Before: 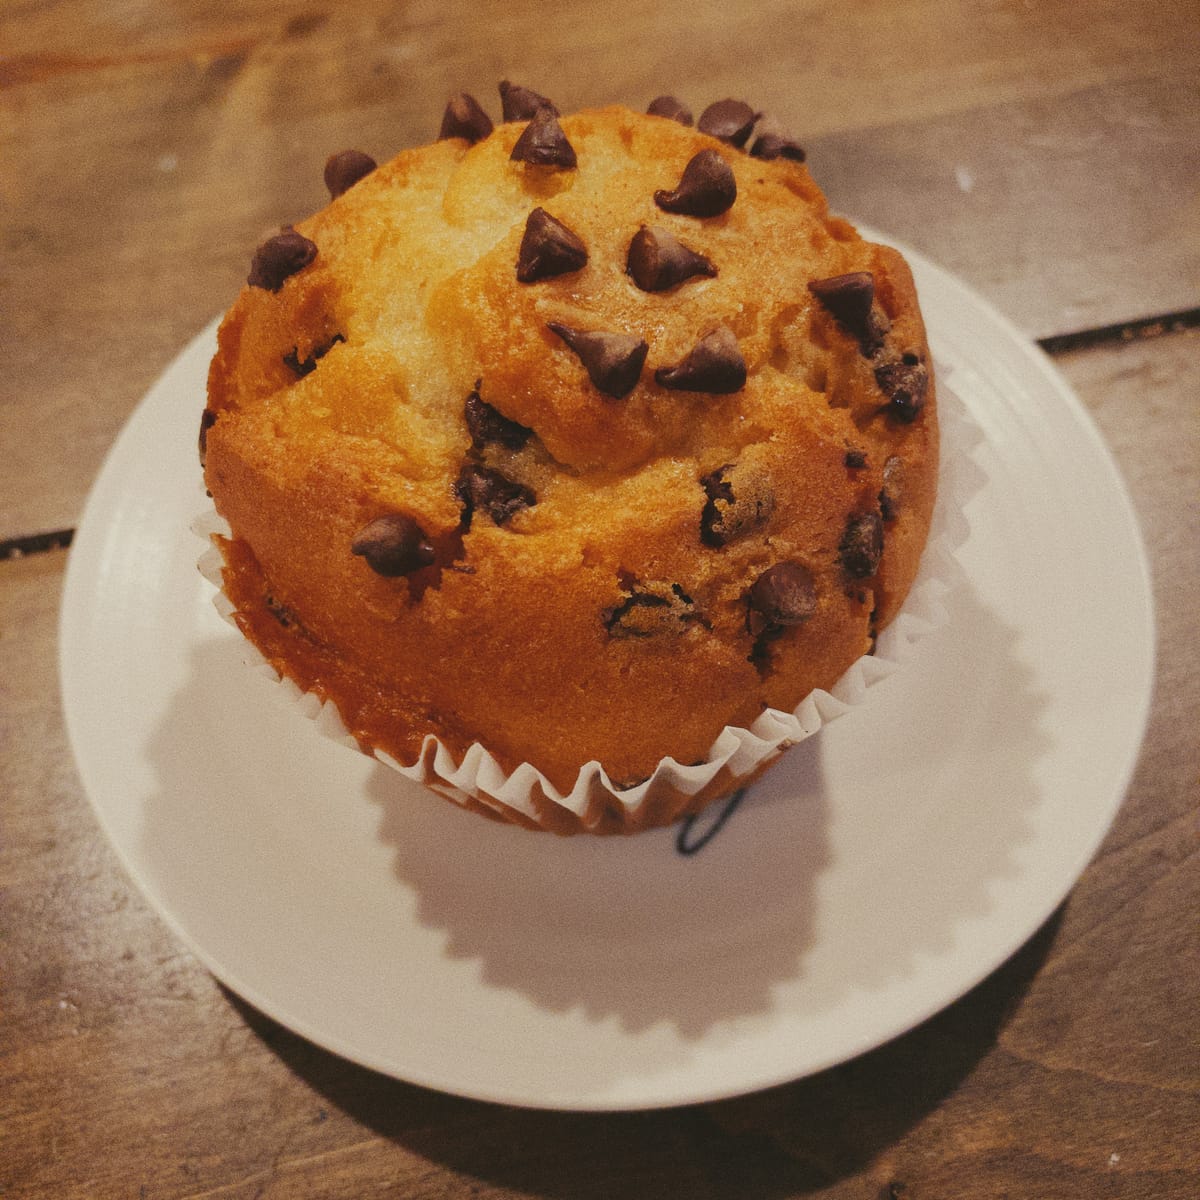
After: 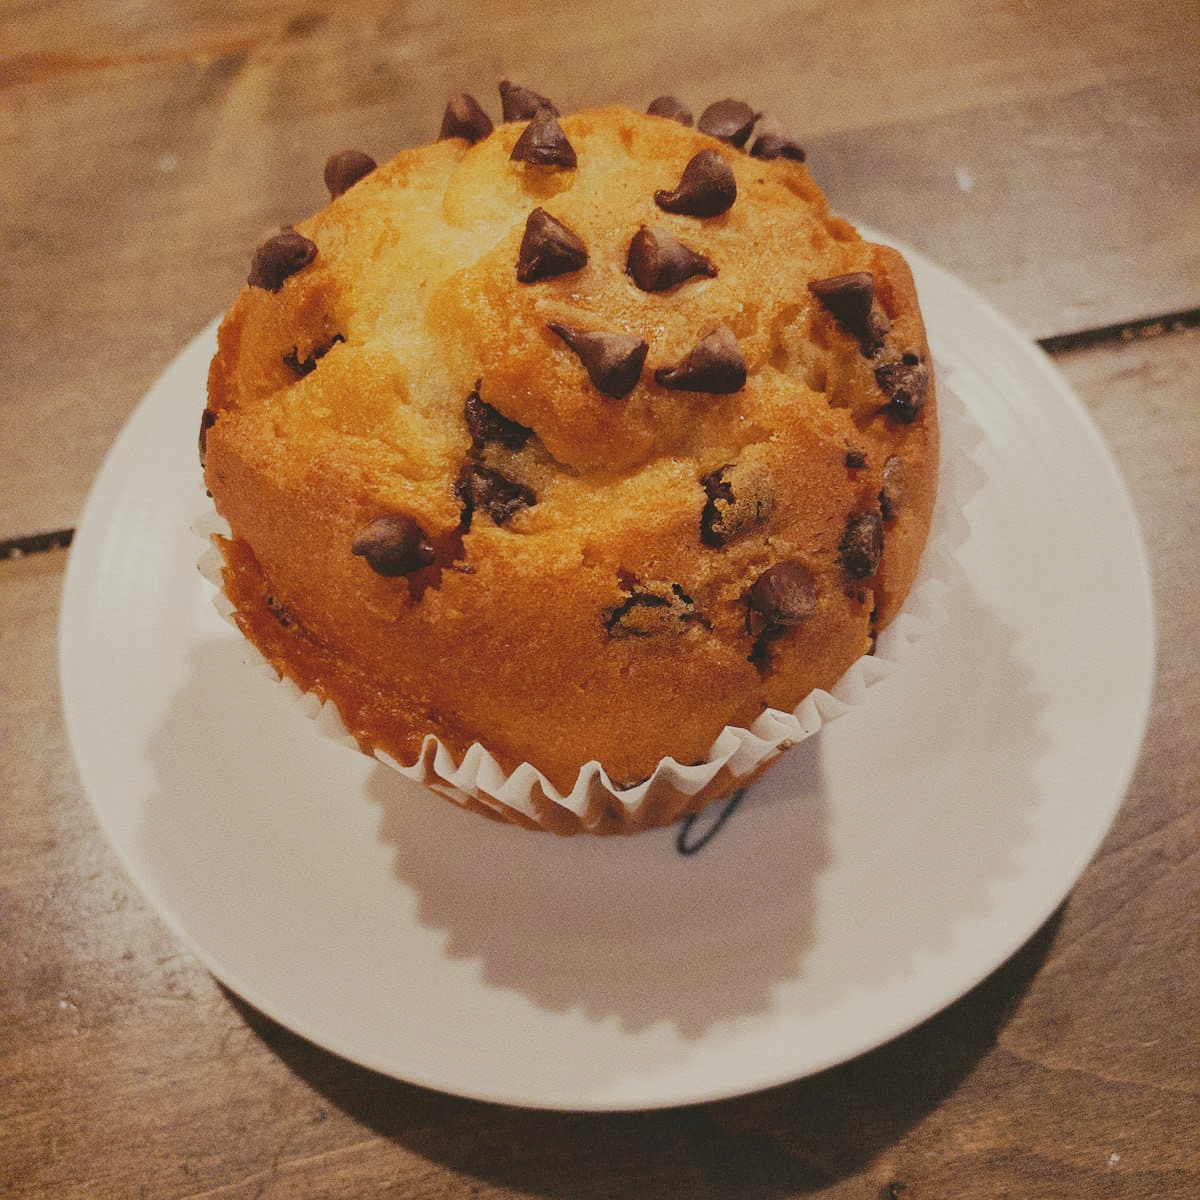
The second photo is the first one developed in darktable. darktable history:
sharpen: amount 0.207
shadows and highlights: shadows 36.73, highlights -26.88, soften with gaussian
tone curve: curves: ch0 [(0, 0) (0.003, 0.048) (0.011, 0.055) (0.025, 0.065) (0.044, 0.089) (0.069, 0.111) (0.1, 0.132) (0.136, 0.163) (0.177, 0.21) (0.224, 0.259) (0.277, 0.323) (0.335, 0.385) (0.399, 0.442) (0.468, 0.508) (0.543, 0.578) (0.623, 0.648) (0.709, 0.716) (0.801, 0.781) (0.898, 0.845) (1, 1)], preserve colors none
